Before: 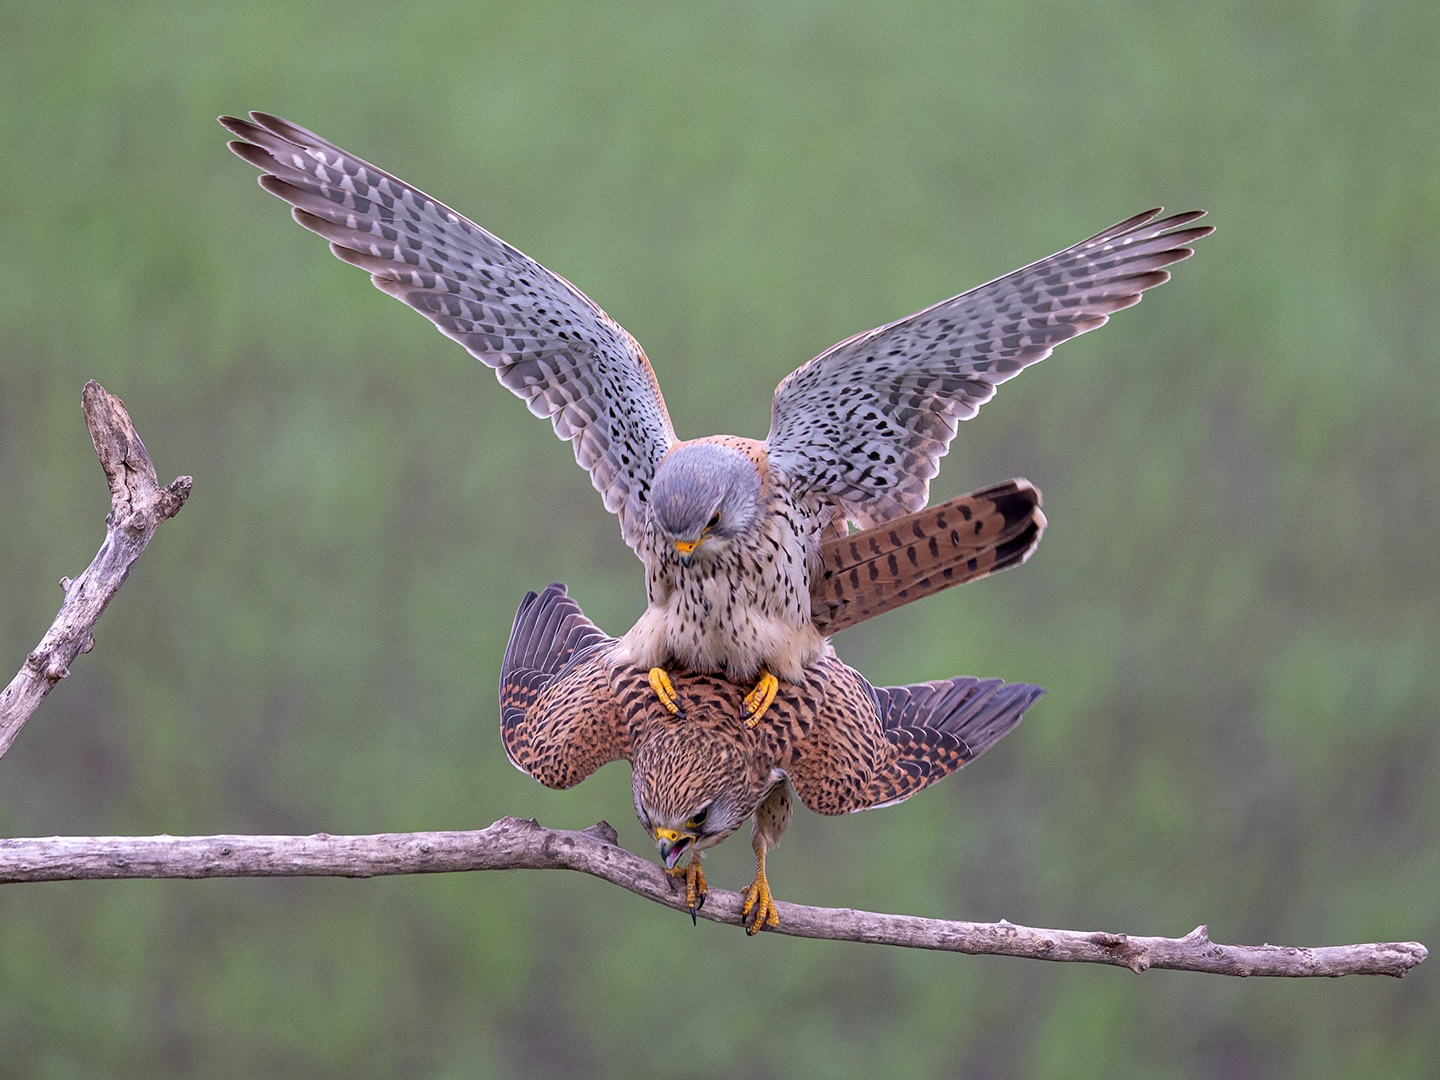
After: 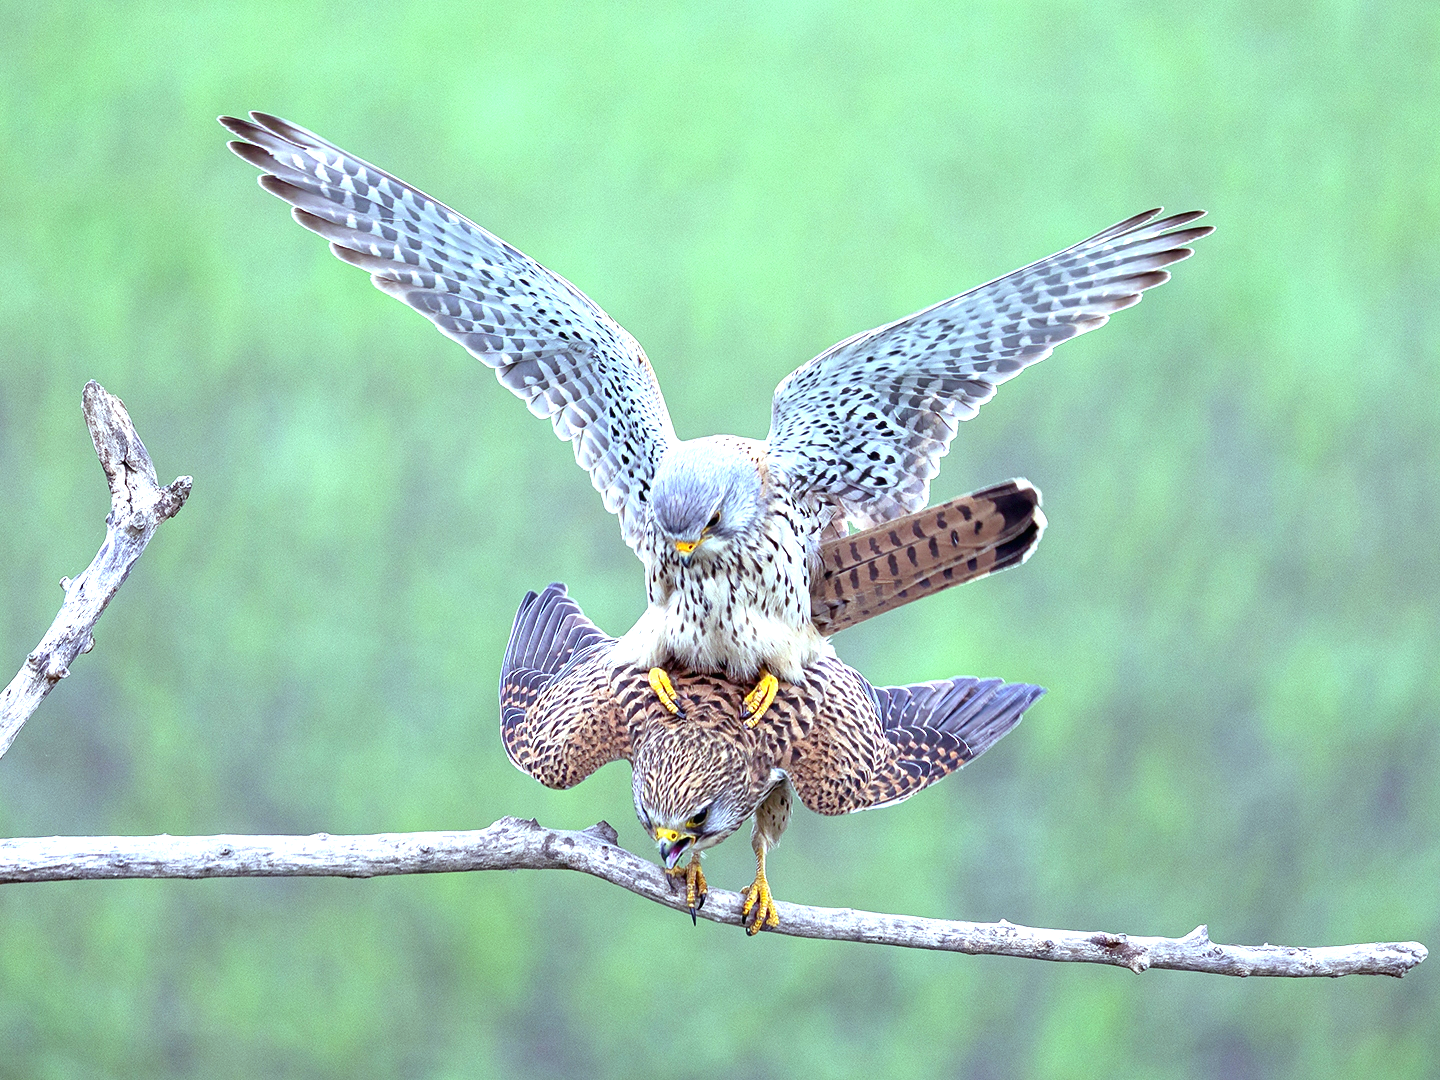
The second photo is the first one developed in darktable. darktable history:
exposure: black level correction 0, exposure 1.2 EV, compensate exposure bias true, compensate highlight preservation false
contrast brightness saturation: contrast 0.03, brightness -0.04
color balance: mode lift, gamma, gain (sRGB), lift [0.997, 0.979, 1.021, 1.011], gamma [1, 1.084, 0.916, 0.998], gain [1, 0.87, 1.13, 1.101], contrast 4.55%, contrast fulcrum 38.24%, output saturation 104.09%
tone equalizer: on, module defaults
